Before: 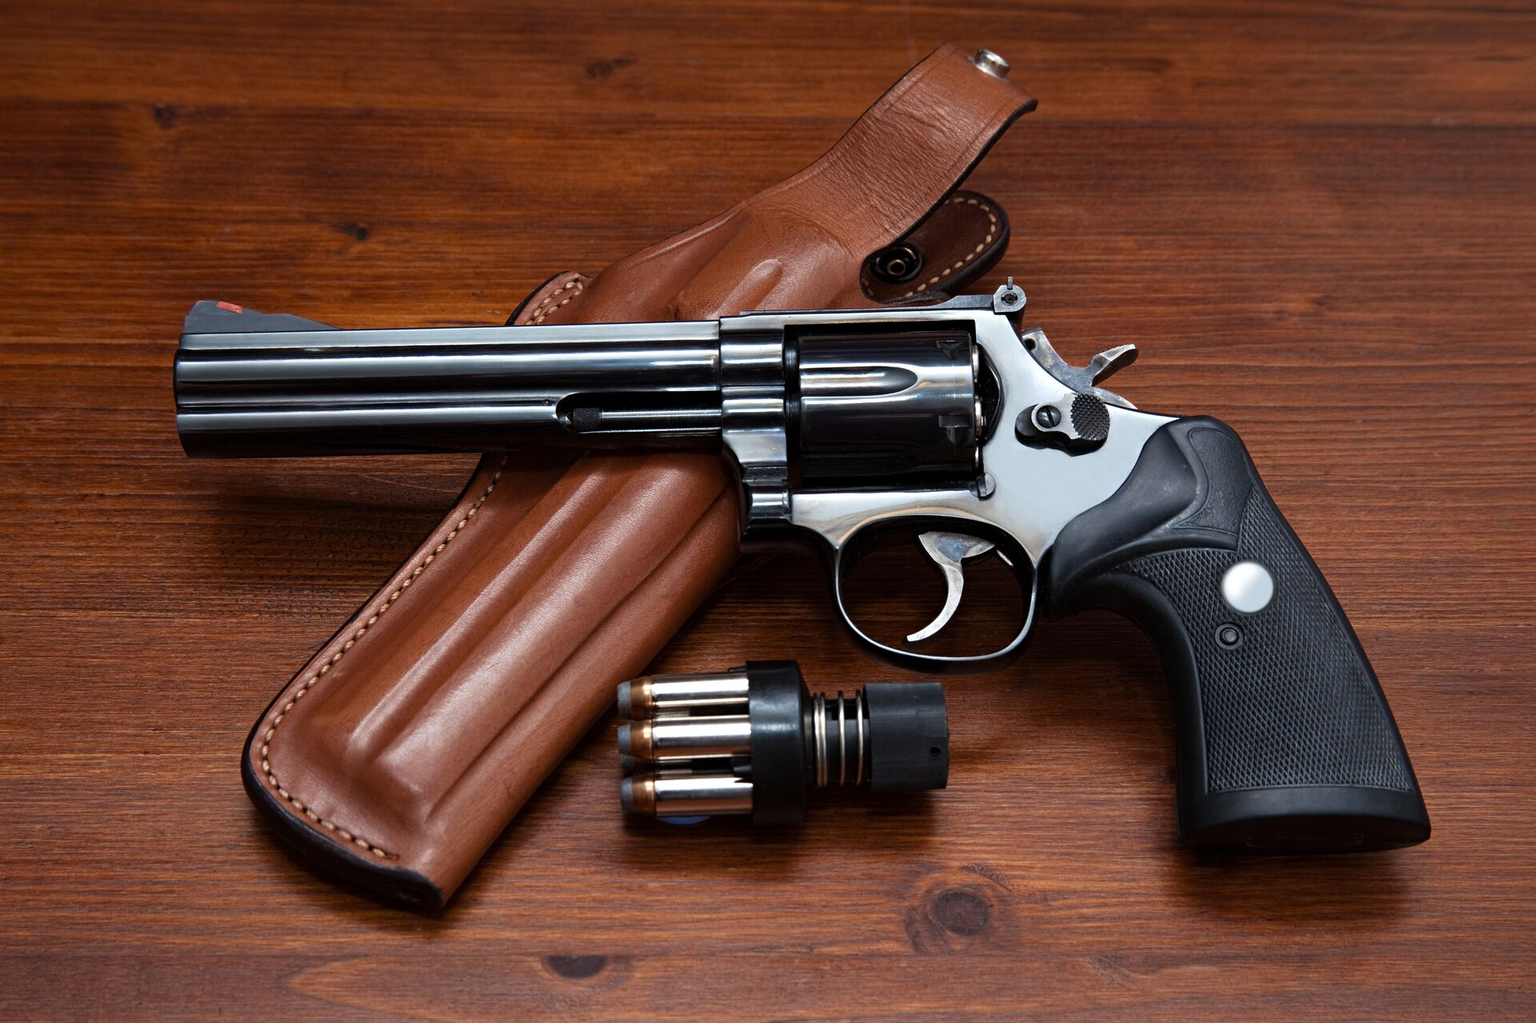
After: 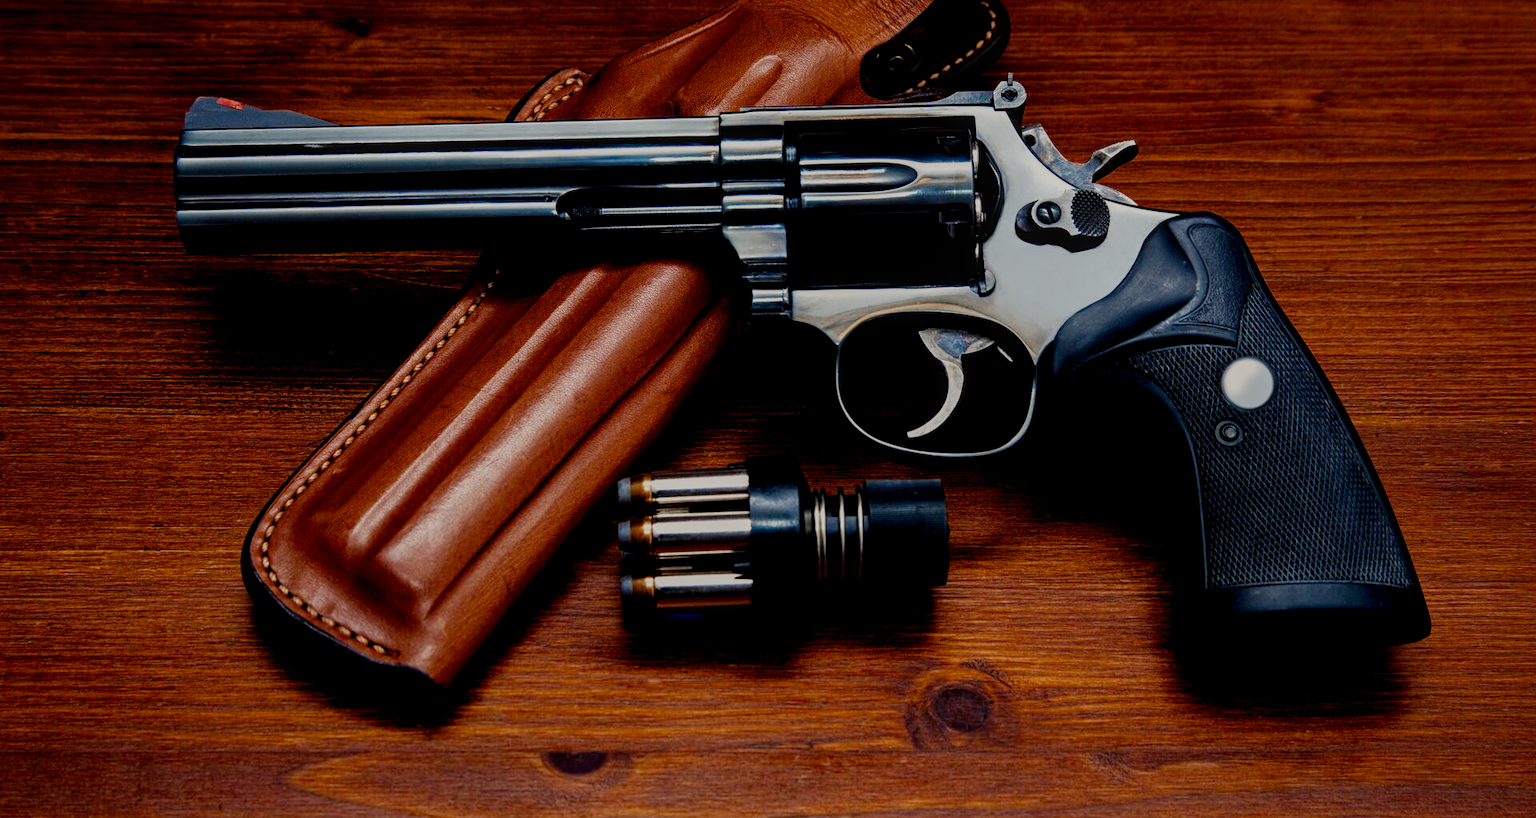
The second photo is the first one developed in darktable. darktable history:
local contrast: detail 130%
crop and rotate: top 19.998%
filmic rgb: middle gray luminance 29%, black relative exposure -10.3 EV, white relative exposure 5.5 EV, threshold 6 EV, target black luminance 0%, hardness 3.95, latitude 2.04%, contrast 1.132, highlights saturation mix 5%, shadows ↔ highlights balance 15.11%, preserve chrominance no, color science v3 (2019), use custom middle-gray values true, iterations of high-quality reconstruction 0, enable highlight reconstruction true
color balance rgb: shadows lift › chroma 3%, shadows lift › hue 240.84°, highlights gain › chroma 3%, highlights gain › hue 73.2°, global offset › luminance -0.5%, perceptual saturation grading › global saturation 20%, perceptual saturation grading › highlights -25%, perceptual saturation grading › shadows 50%, global vibrance 25.26%
